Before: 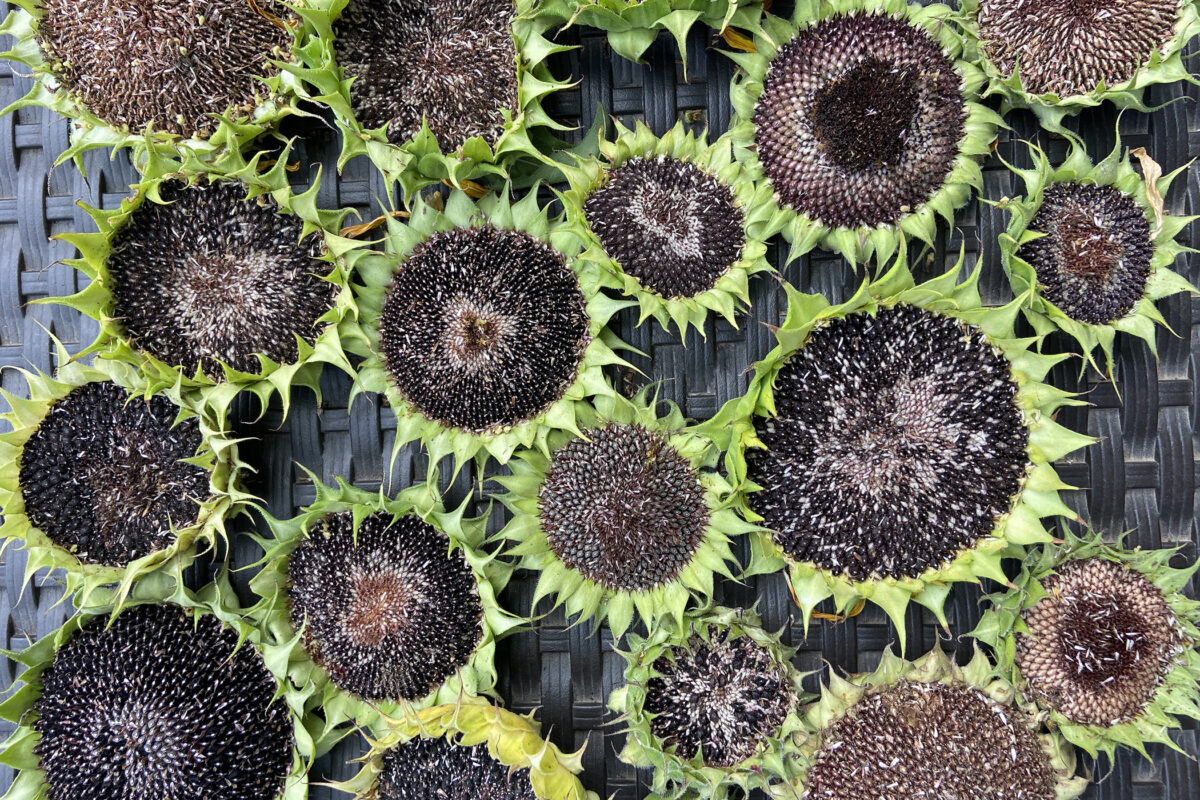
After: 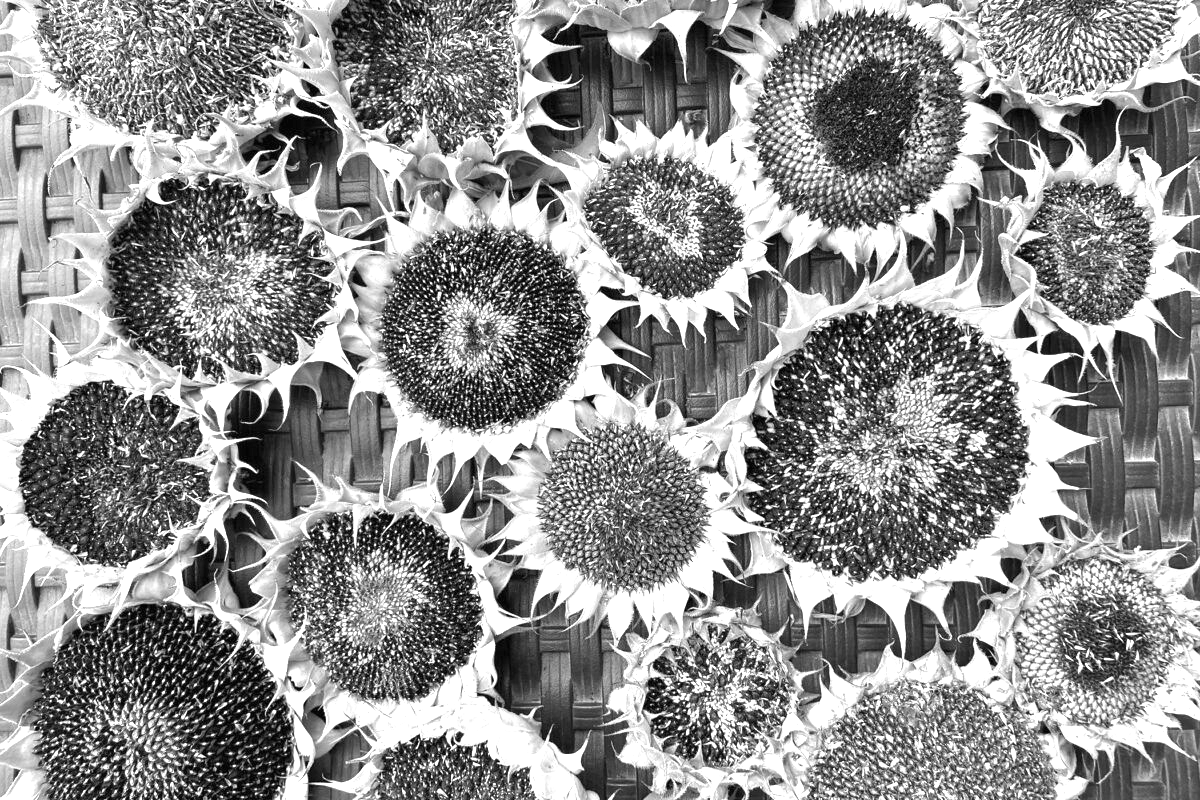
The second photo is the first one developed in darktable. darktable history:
monochrome: on, module defaults
shadows and highlights: shadows 25, highlights -25
exposure: black level correction 0, exposure 1.1 EV, compensate highlight preservation false
